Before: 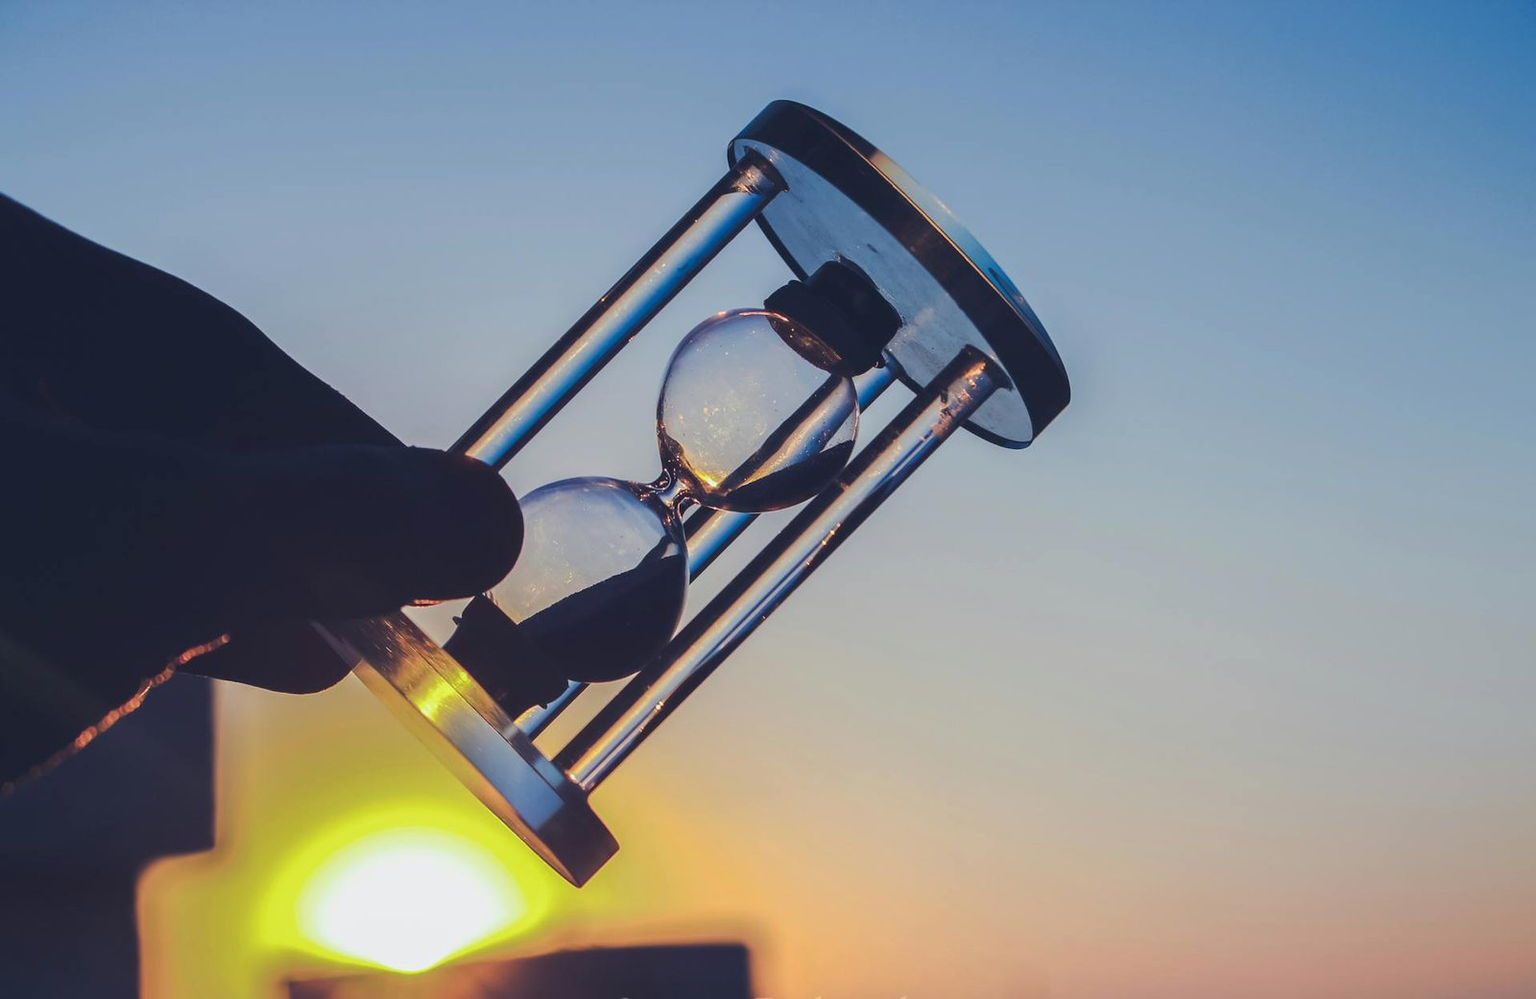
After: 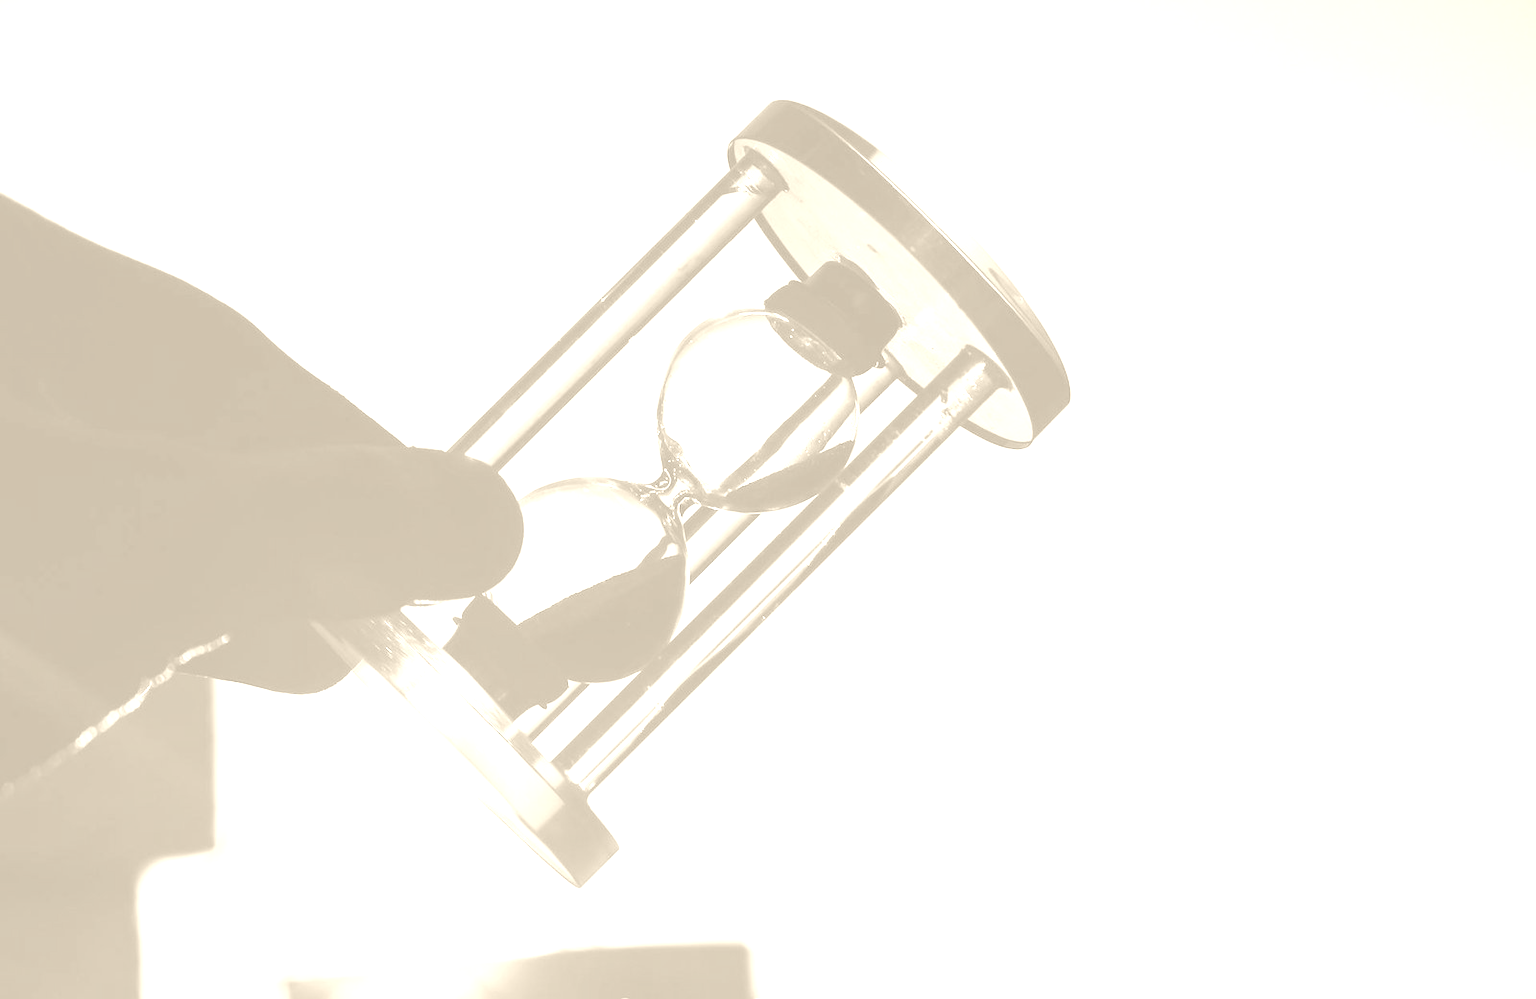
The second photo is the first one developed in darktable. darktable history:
exposure: exposure 1.25 EV, compensate exposure bias true, compensate highlight preservation false
colorize: hue 36°, saturation 71%, lightness 80.79%
